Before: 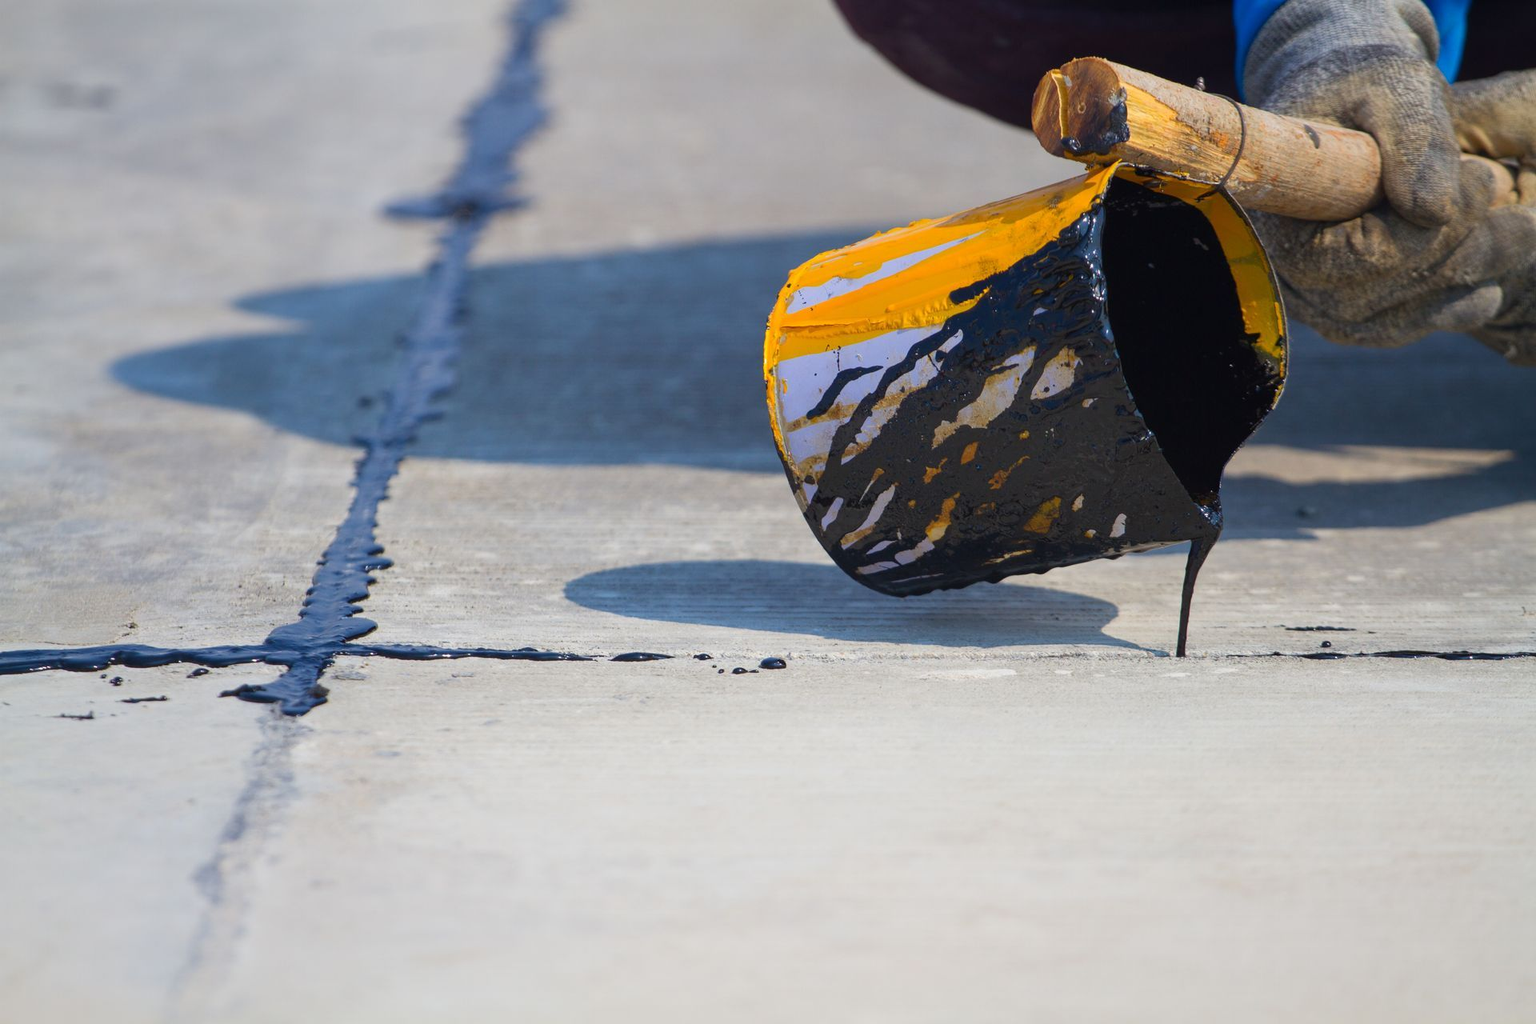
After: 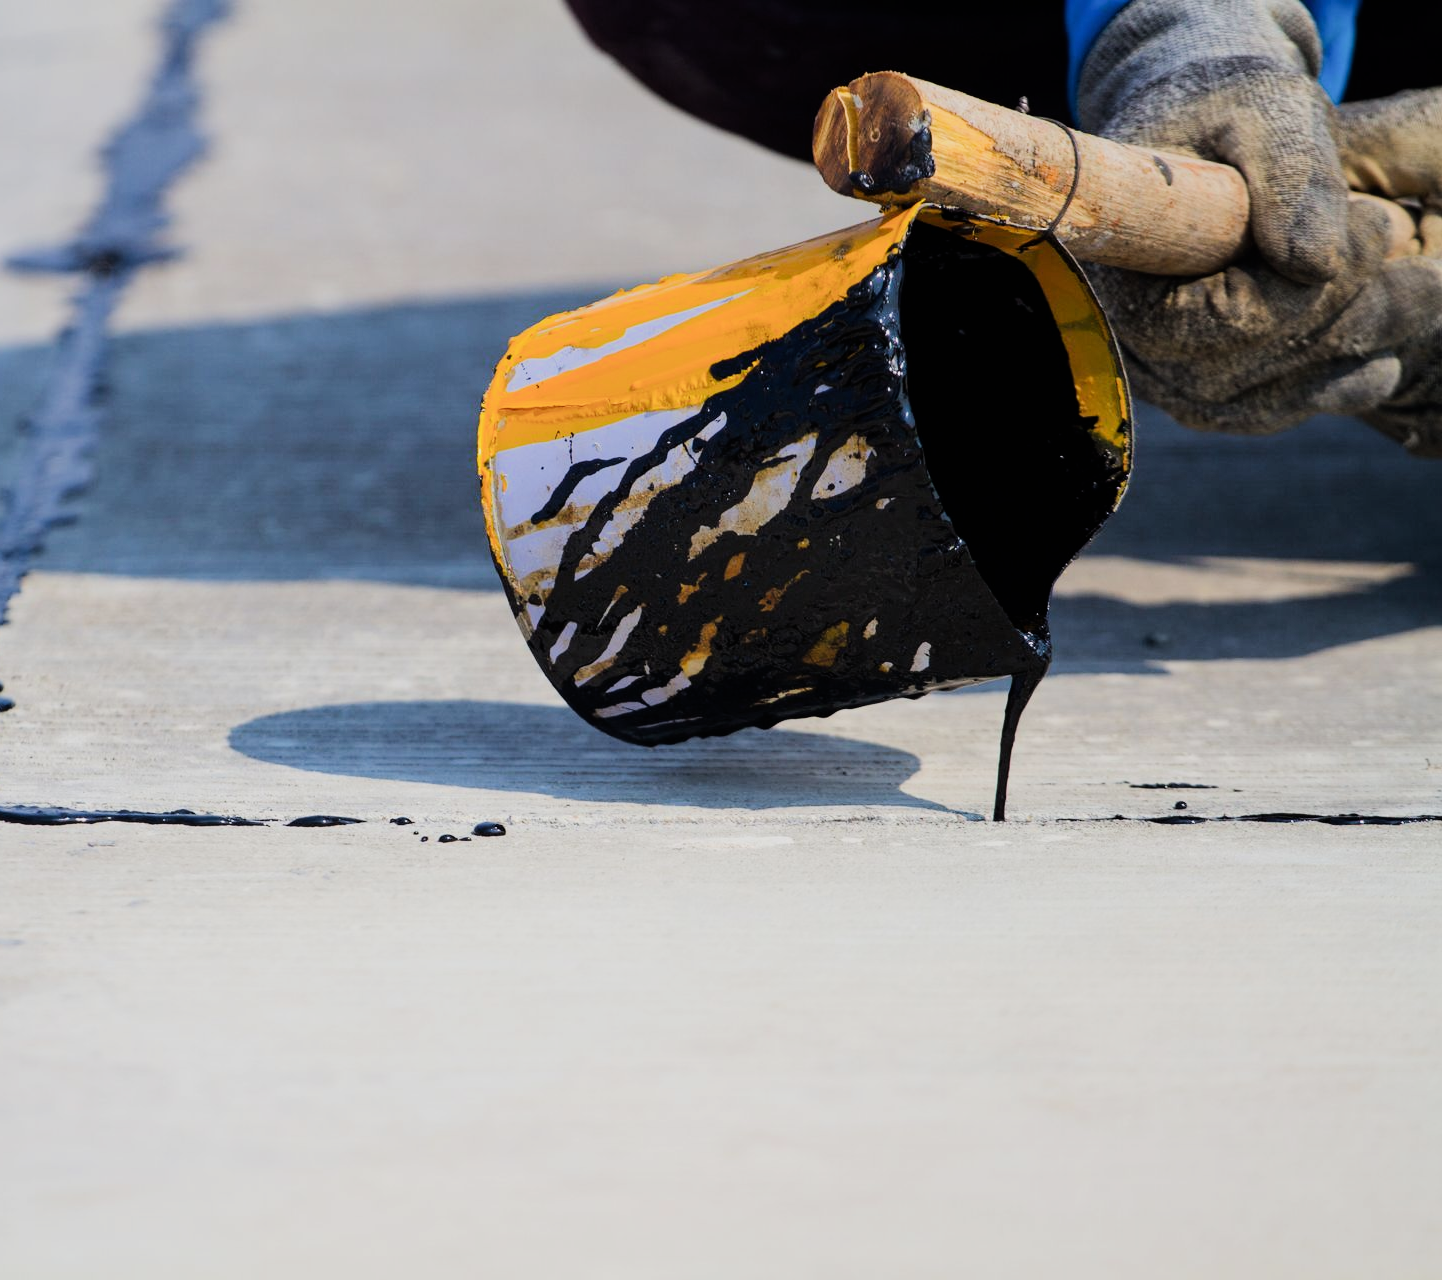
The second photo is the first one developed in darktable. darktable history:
filmic rgb: black relative exposure -7.65 EV, white relative exposure 4.56 EV, threshold 3.04 EV, hardness 3.61, enable highlight reconstruction true
tone equalizer: -8 EV -0.721 EV, -7 EV -0.714 EV, -6 EV -0.627 EV, -5 EV -0.414 EV, -3 EV 0.404 EV, -2 EV 0.6 EV, -1 EV 0.686 EV, +0 EV 0.724 EV, edges refinement/feathering 500, mask exposure compensation -1.57 EV, preserve details no
crop and rotate: left 24.89%
